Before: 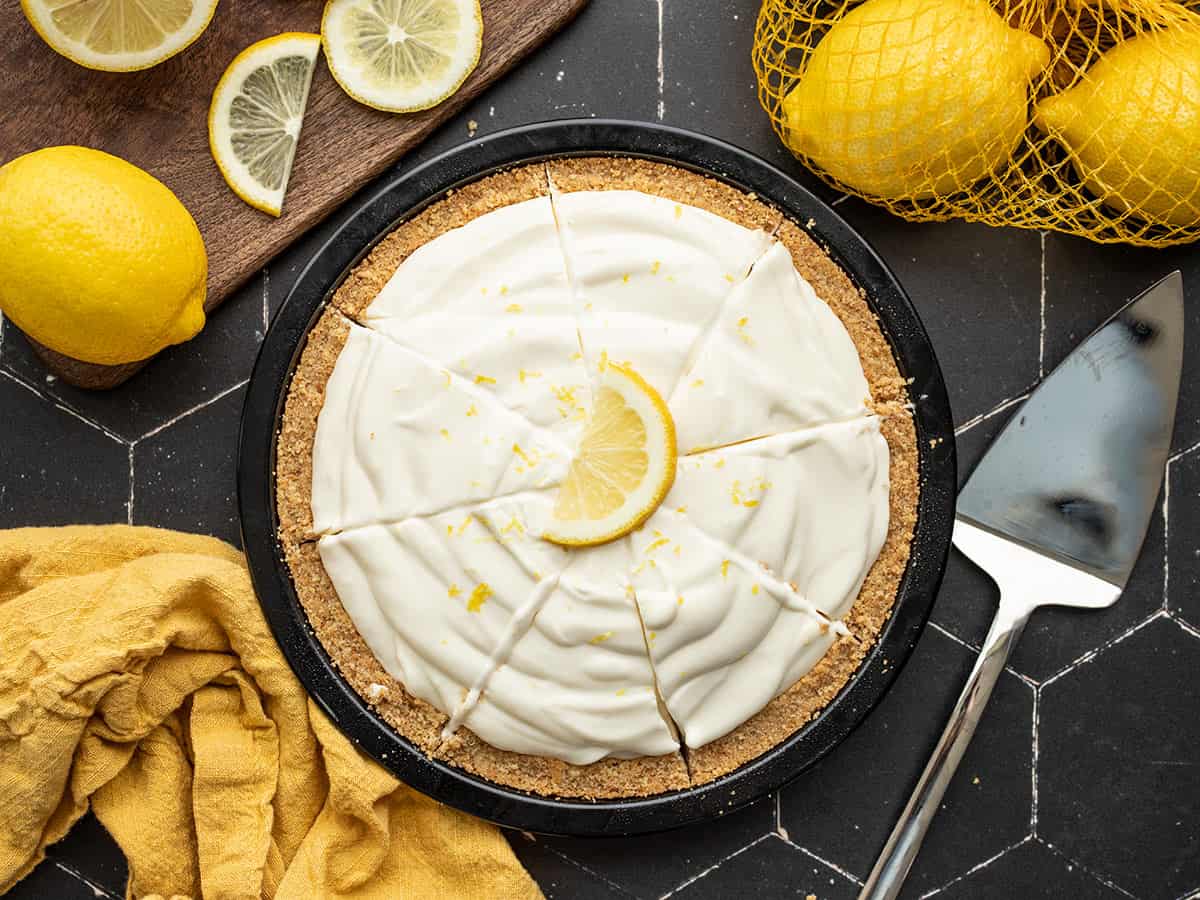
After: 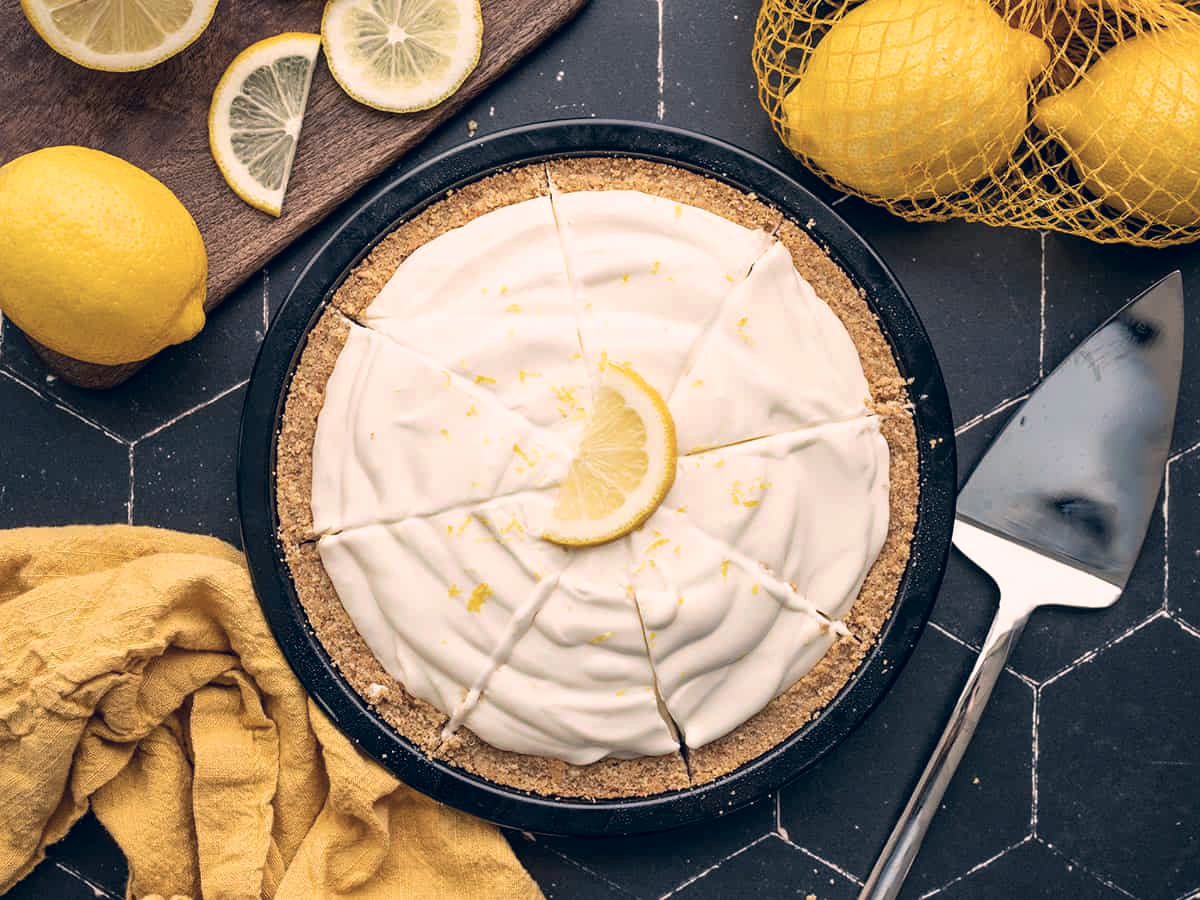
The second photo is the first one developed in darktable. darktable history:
color correction: highlights a* 14.11, highlights b* 5.8, shadows a* -5.01, shadows b* -15.3, saturation 0.832
color calibration: illuminant Planckian (black body), x 0.35, y 0.351, temperature 4795.11 K
